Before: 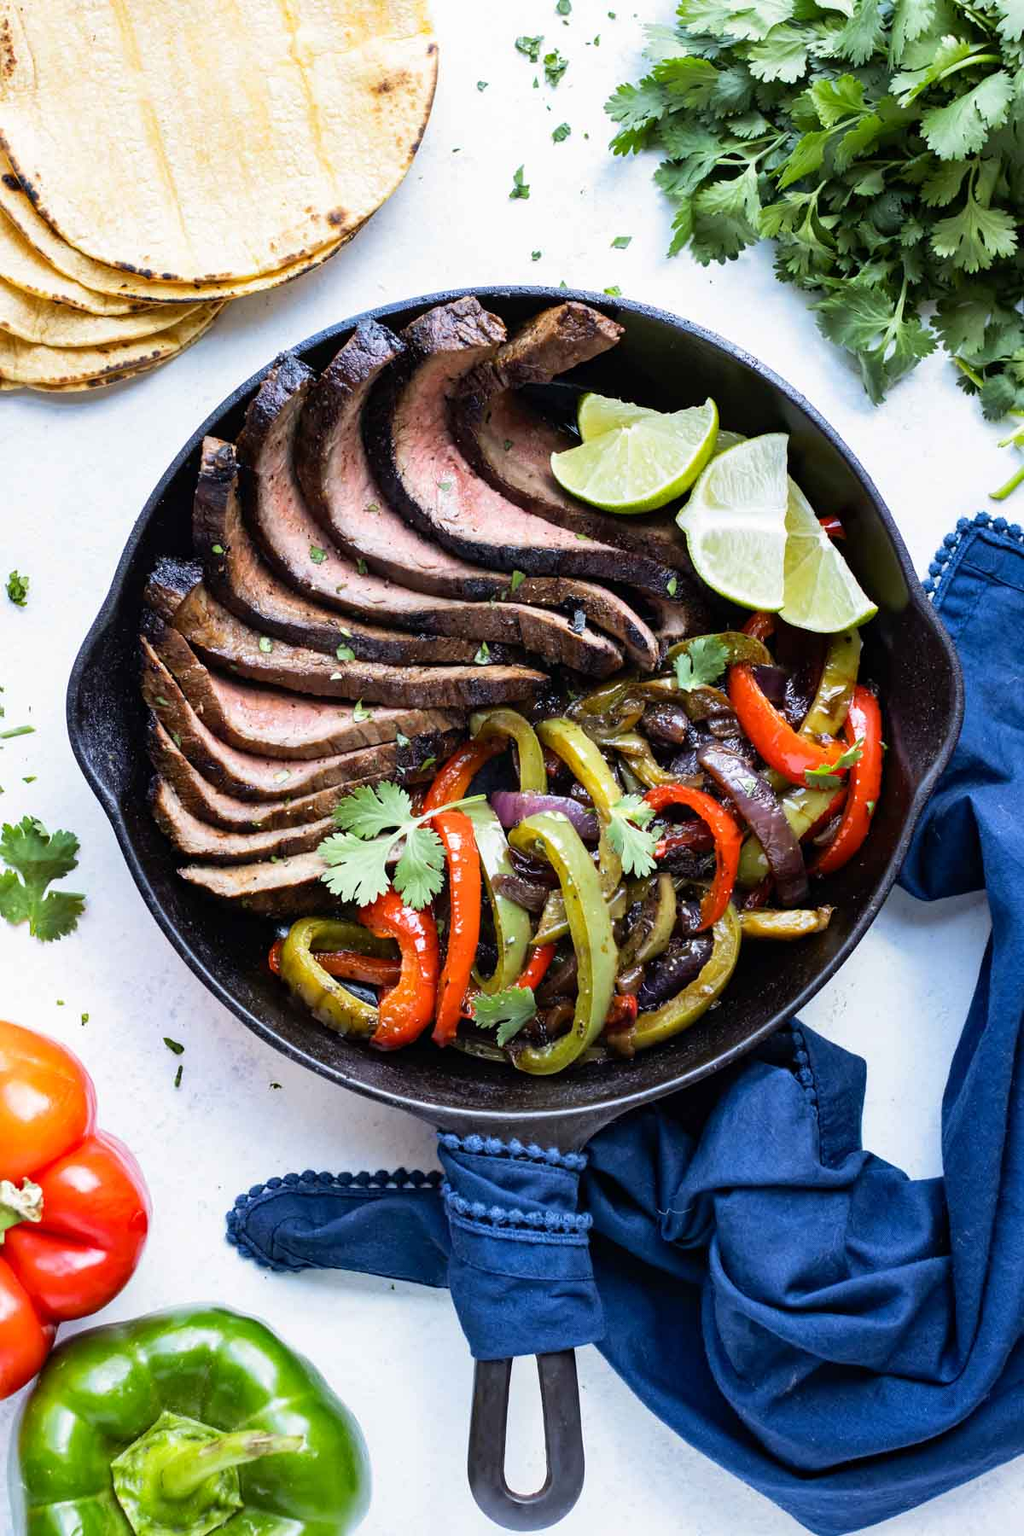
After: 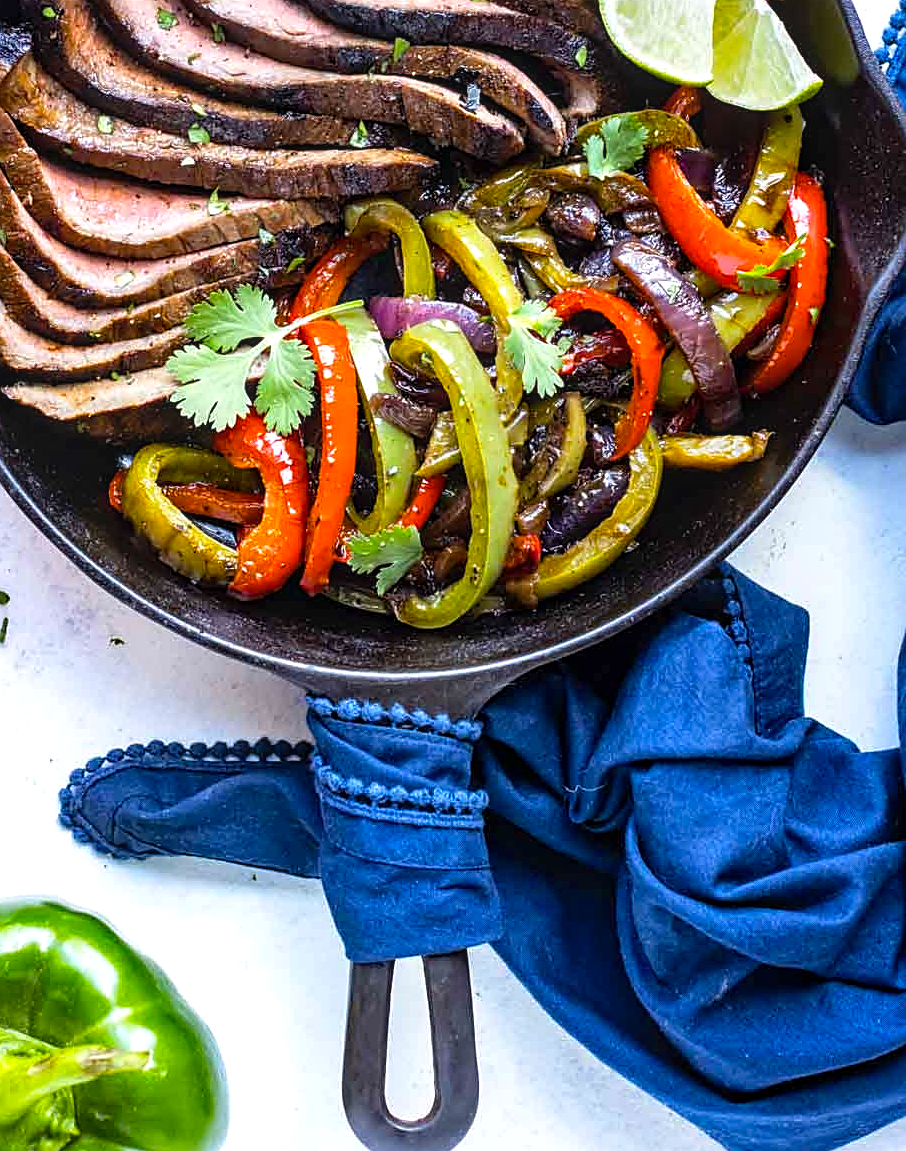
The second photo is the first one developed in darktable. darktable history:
color balance rgb: perceptual saturation grading › global saturation 30.389%
sharpen: amount 0.49
crop and rotate: left 17.201%, top 35.1%, right 7.261%, bottom 0.914%
local contrast: on, module defaults
exposure: black level correction 0, exposure 0.3 EV, compensate highlight preservation false
